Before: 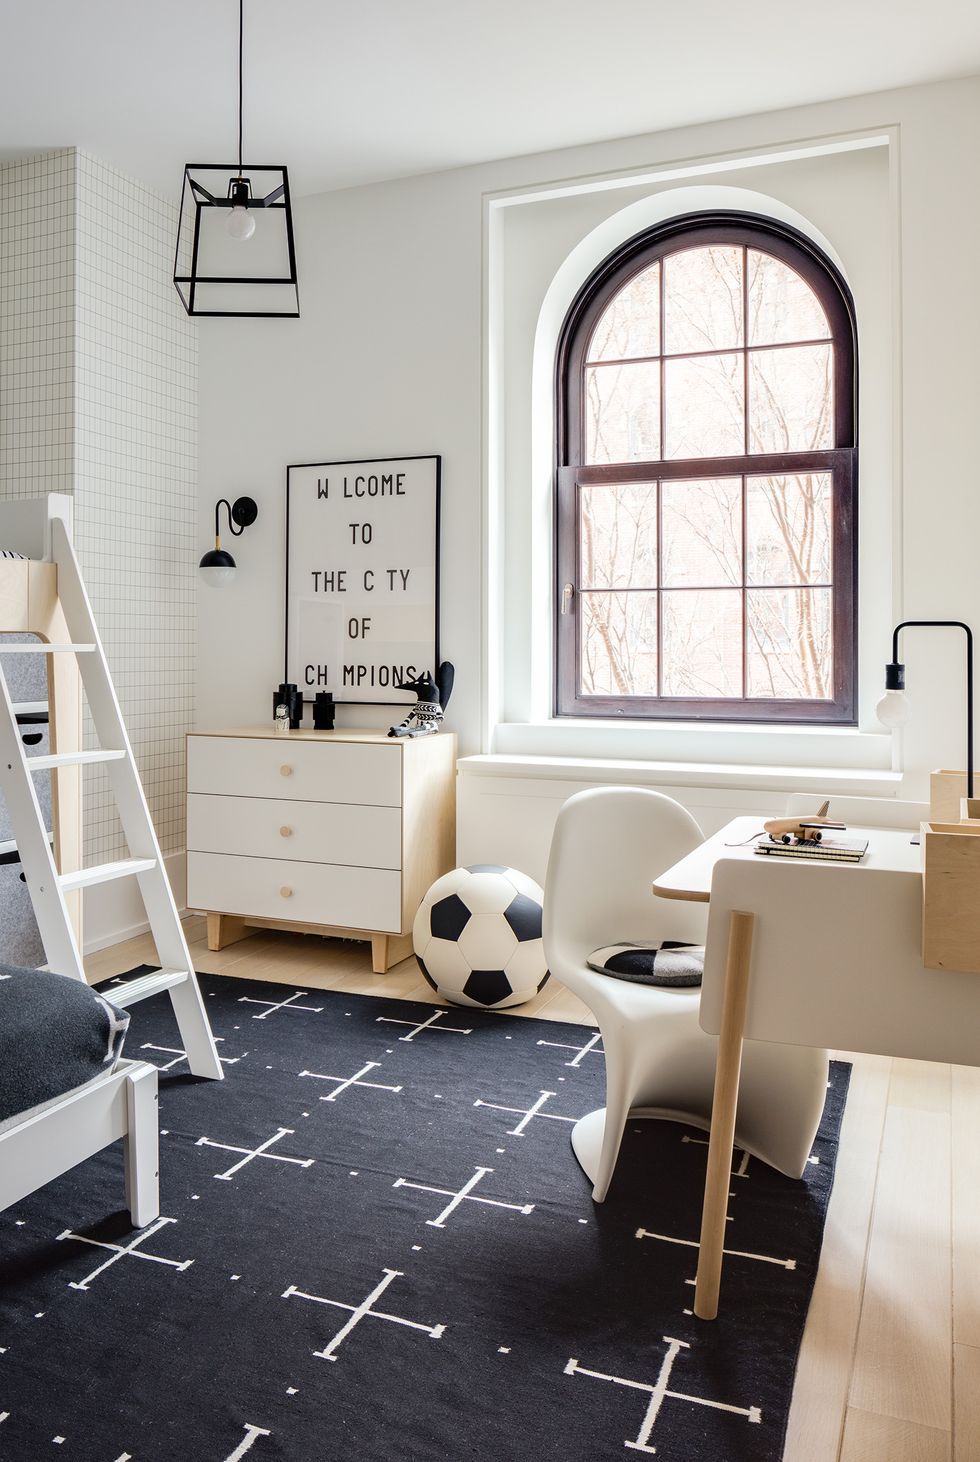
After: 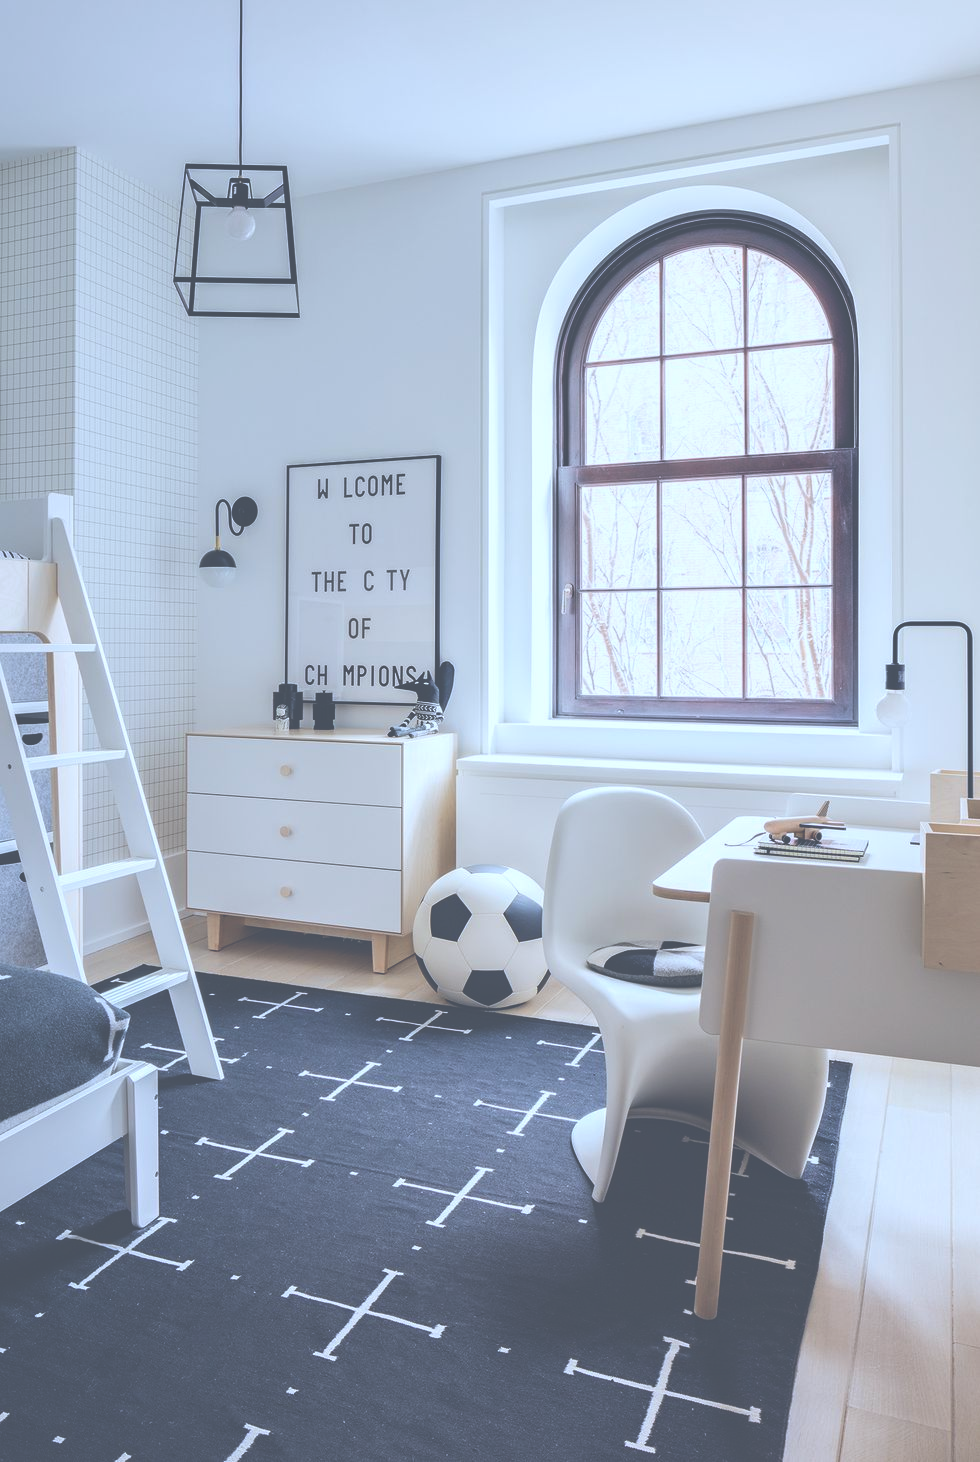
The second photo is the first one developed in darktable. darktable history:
color calibration: output R [1.003, 0.027, -0.041, 0], output G [-0.018, 1.043, -0.038, 0], output B [0.071, -0.086, 1.017, 0], x 0.38, y 0.389, temperature 4083.6 K
exposure: black level correction -0.086, compensate highlight preservation false
